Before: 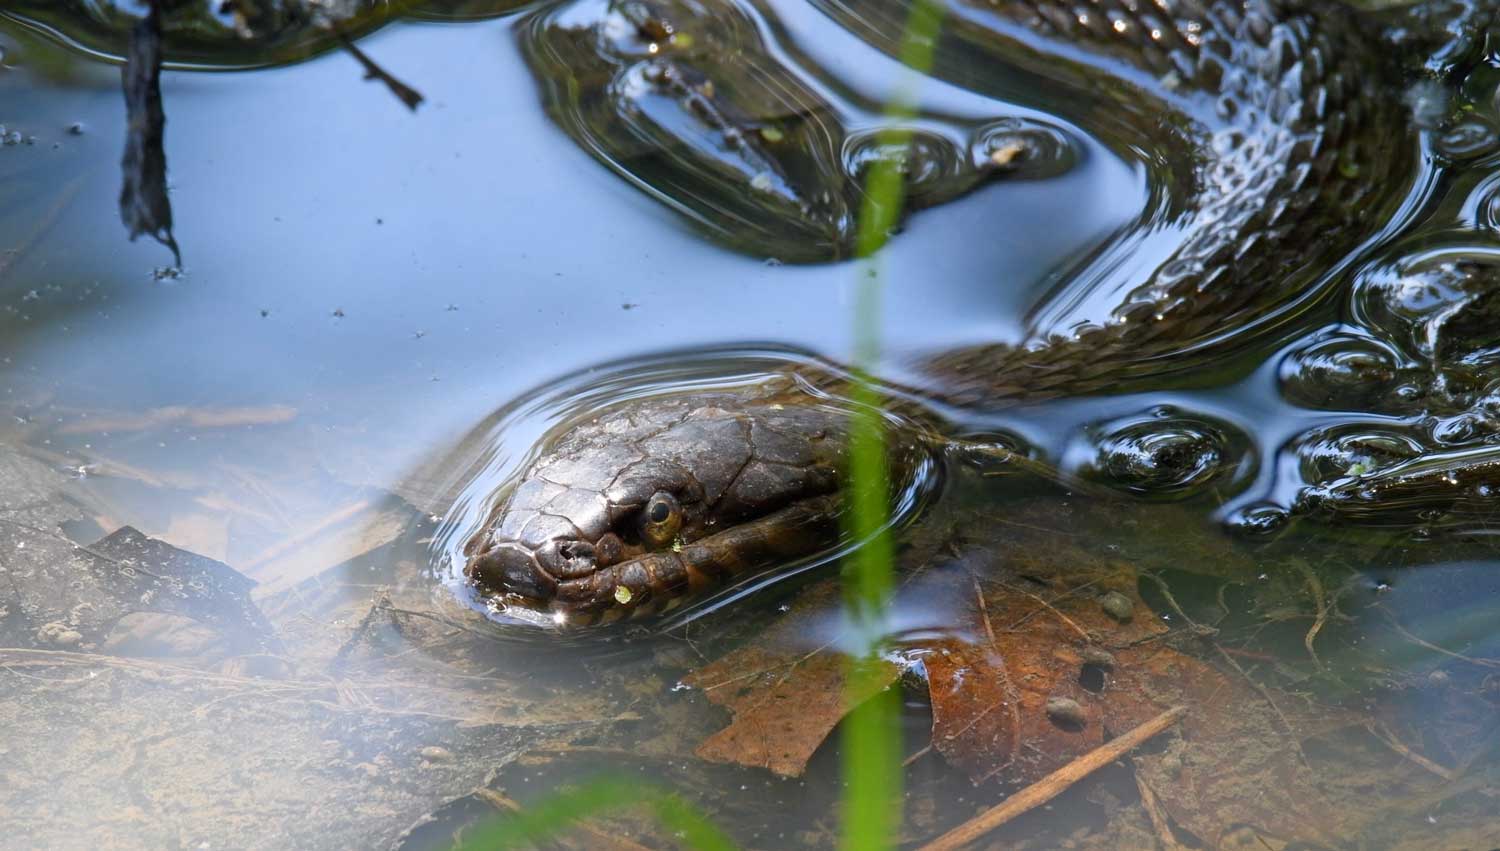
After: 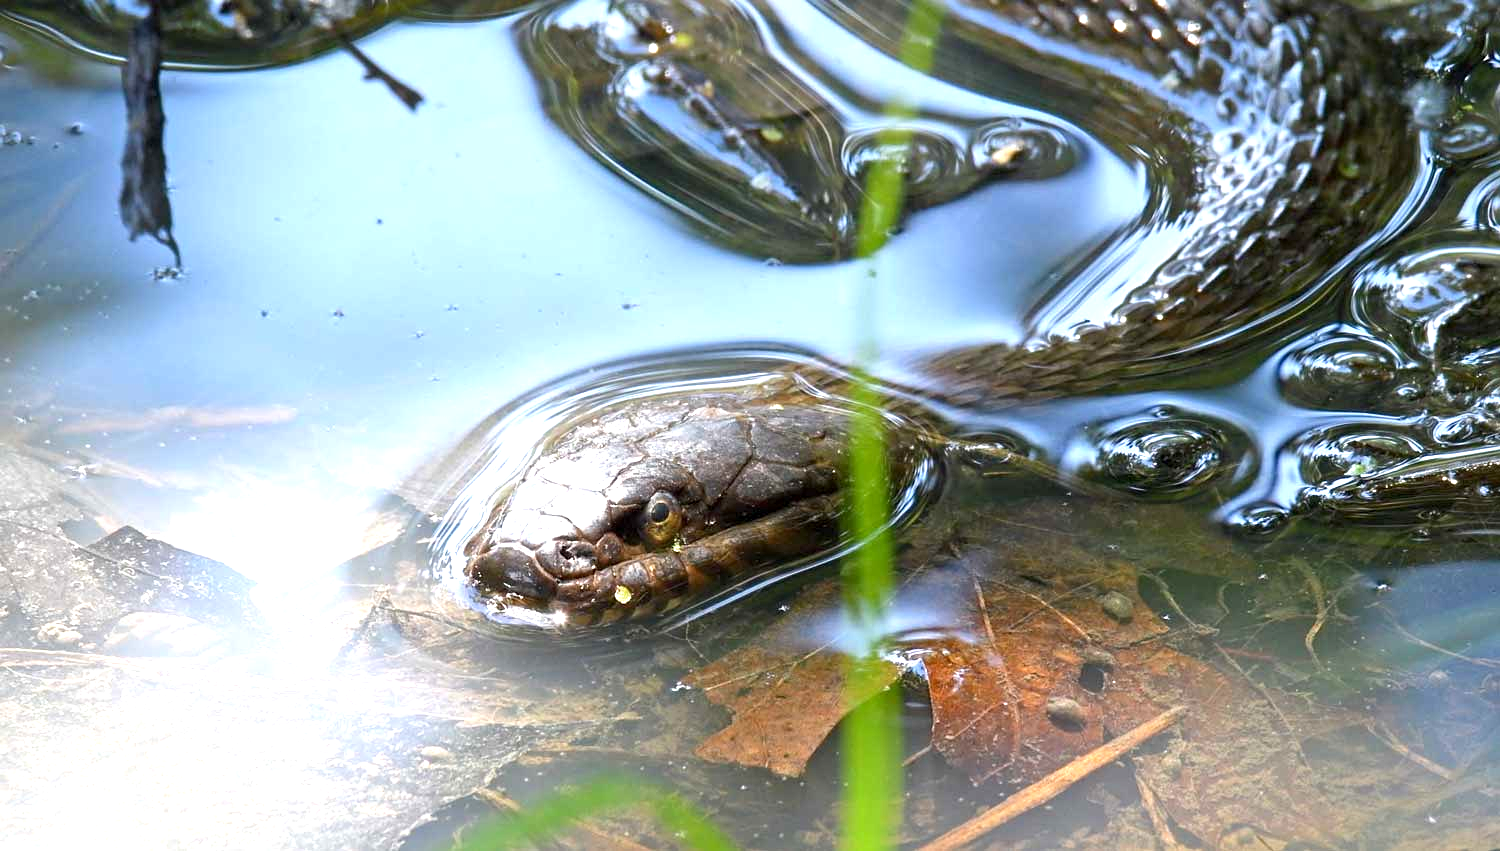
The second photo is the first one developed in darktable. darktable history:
sharpen: amount 0.213
exposure: black level correction 0.001, exposure 1.035 EV, compensate highlight preservation false
